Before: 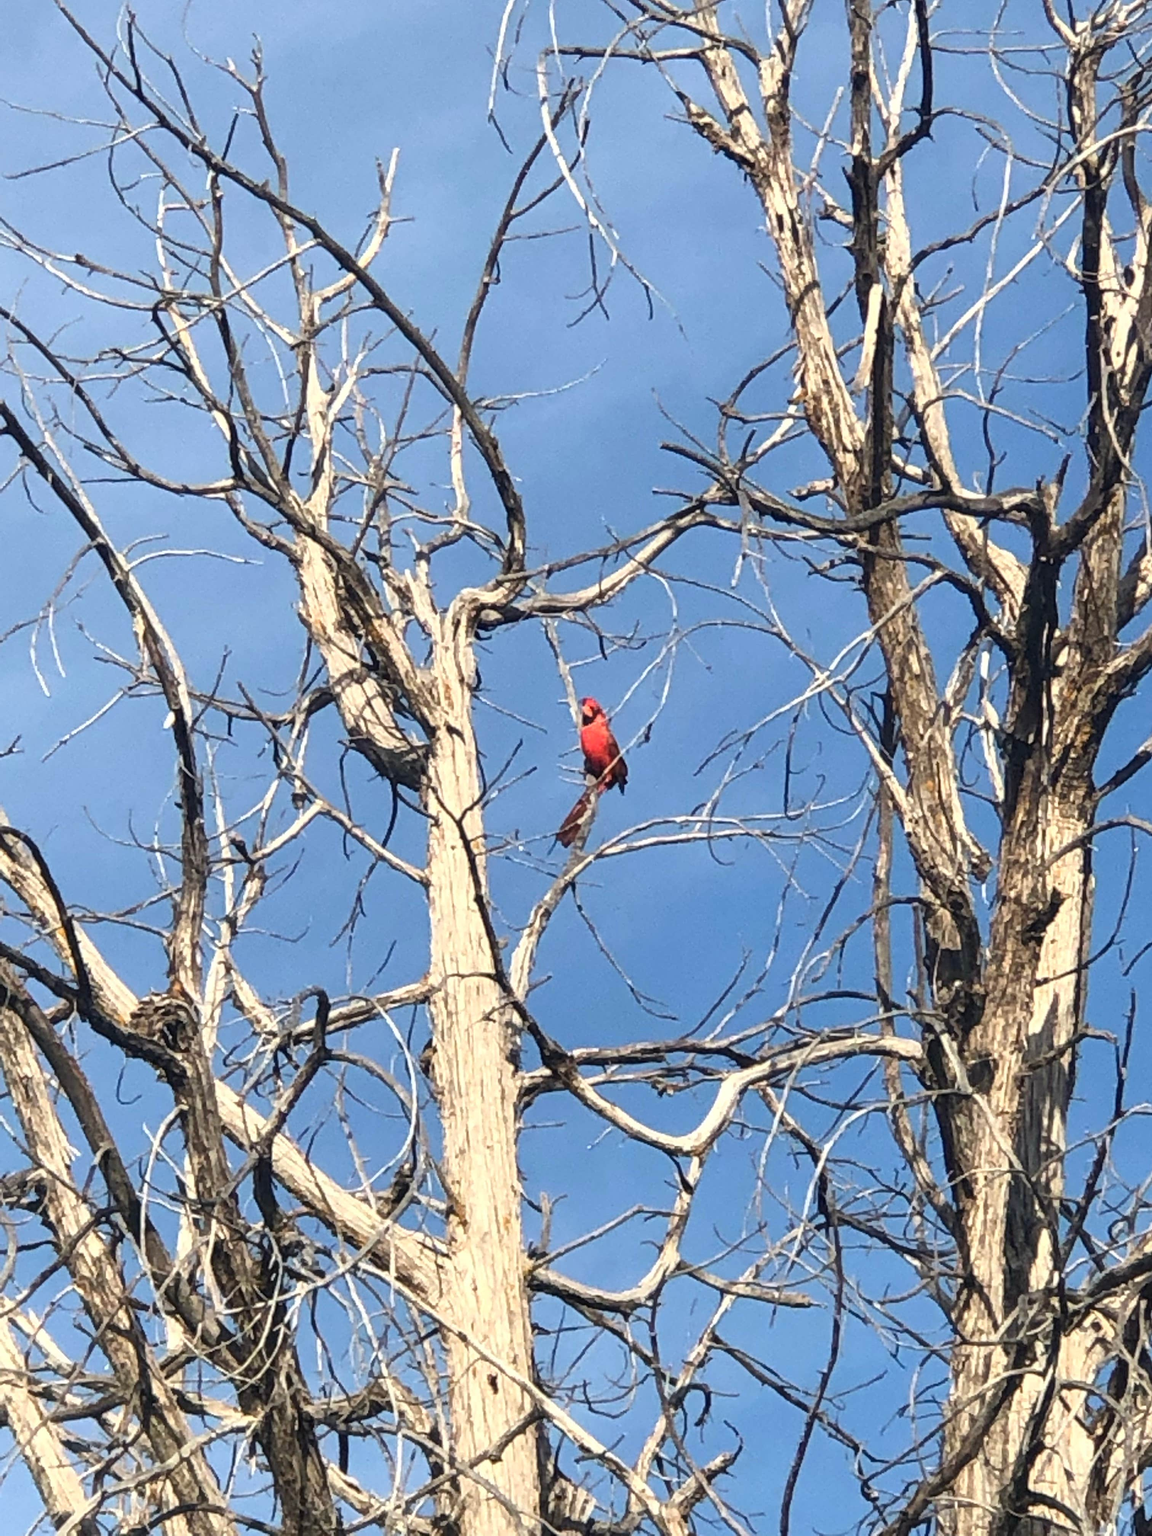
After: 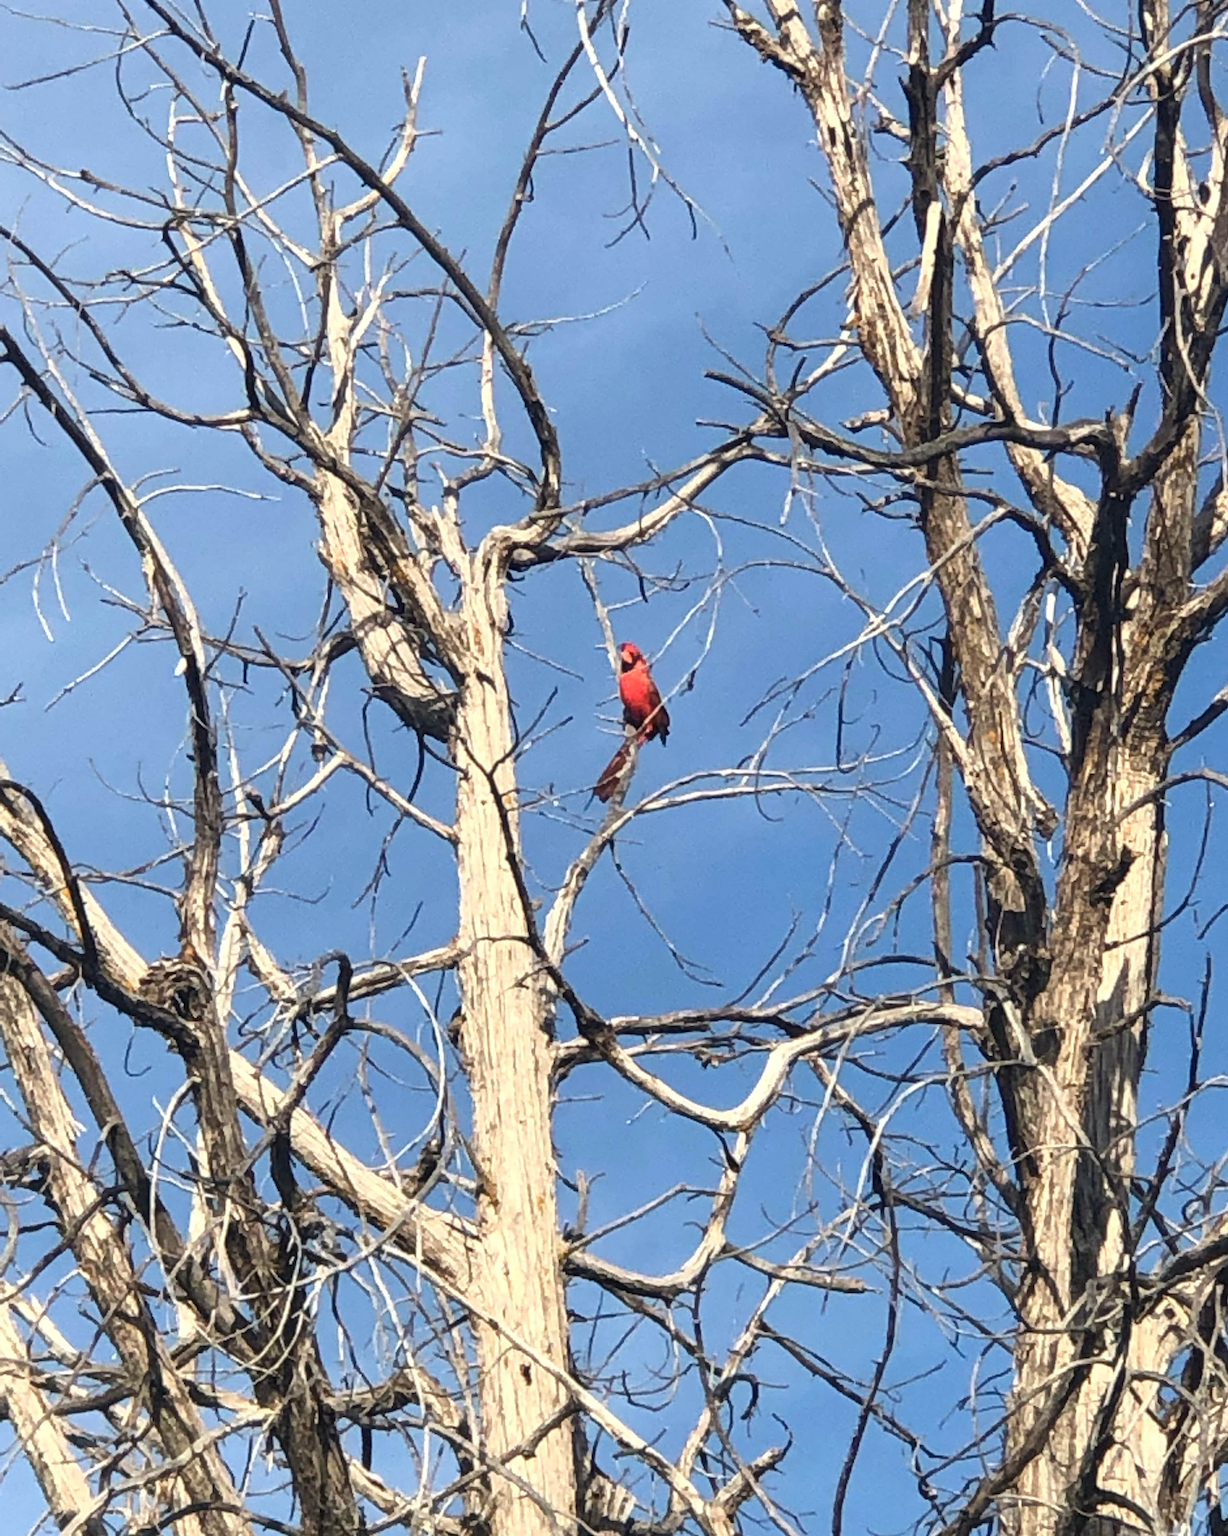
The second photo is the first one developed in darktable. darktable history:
crop and rotate: top 6.215%
